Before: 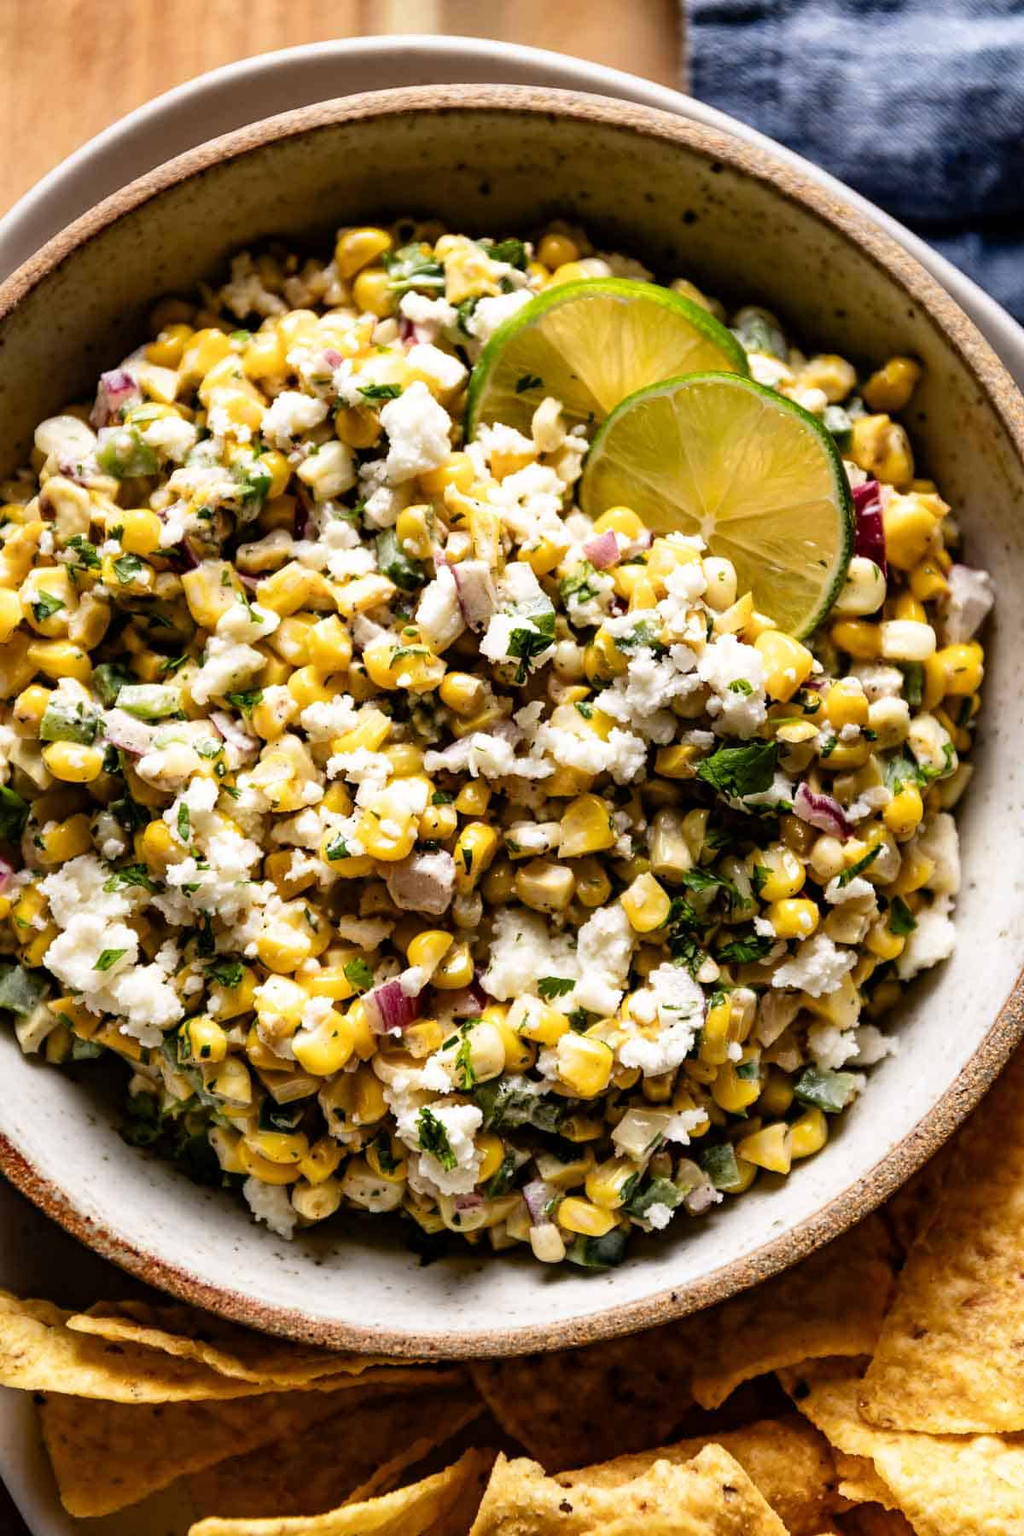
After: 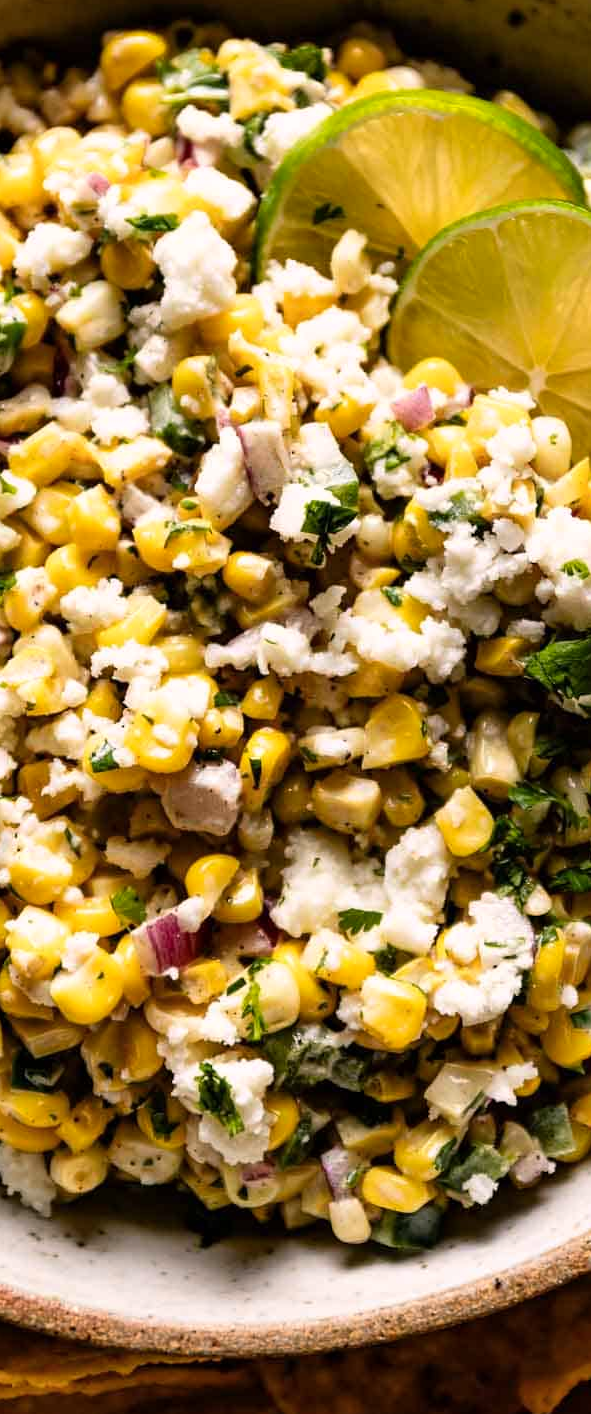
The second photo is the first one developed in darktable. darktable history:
crop and rotate: angle 0.023°, left 24.419%, top 13.127%, right 26.28%, bottom 8.327%
color balance rgb: highlights gain › chroma 0.907%, highlights gain › hue 27.7°, perceptual saturation grading › global saturation 0.246%, global vibrance 15.166%
